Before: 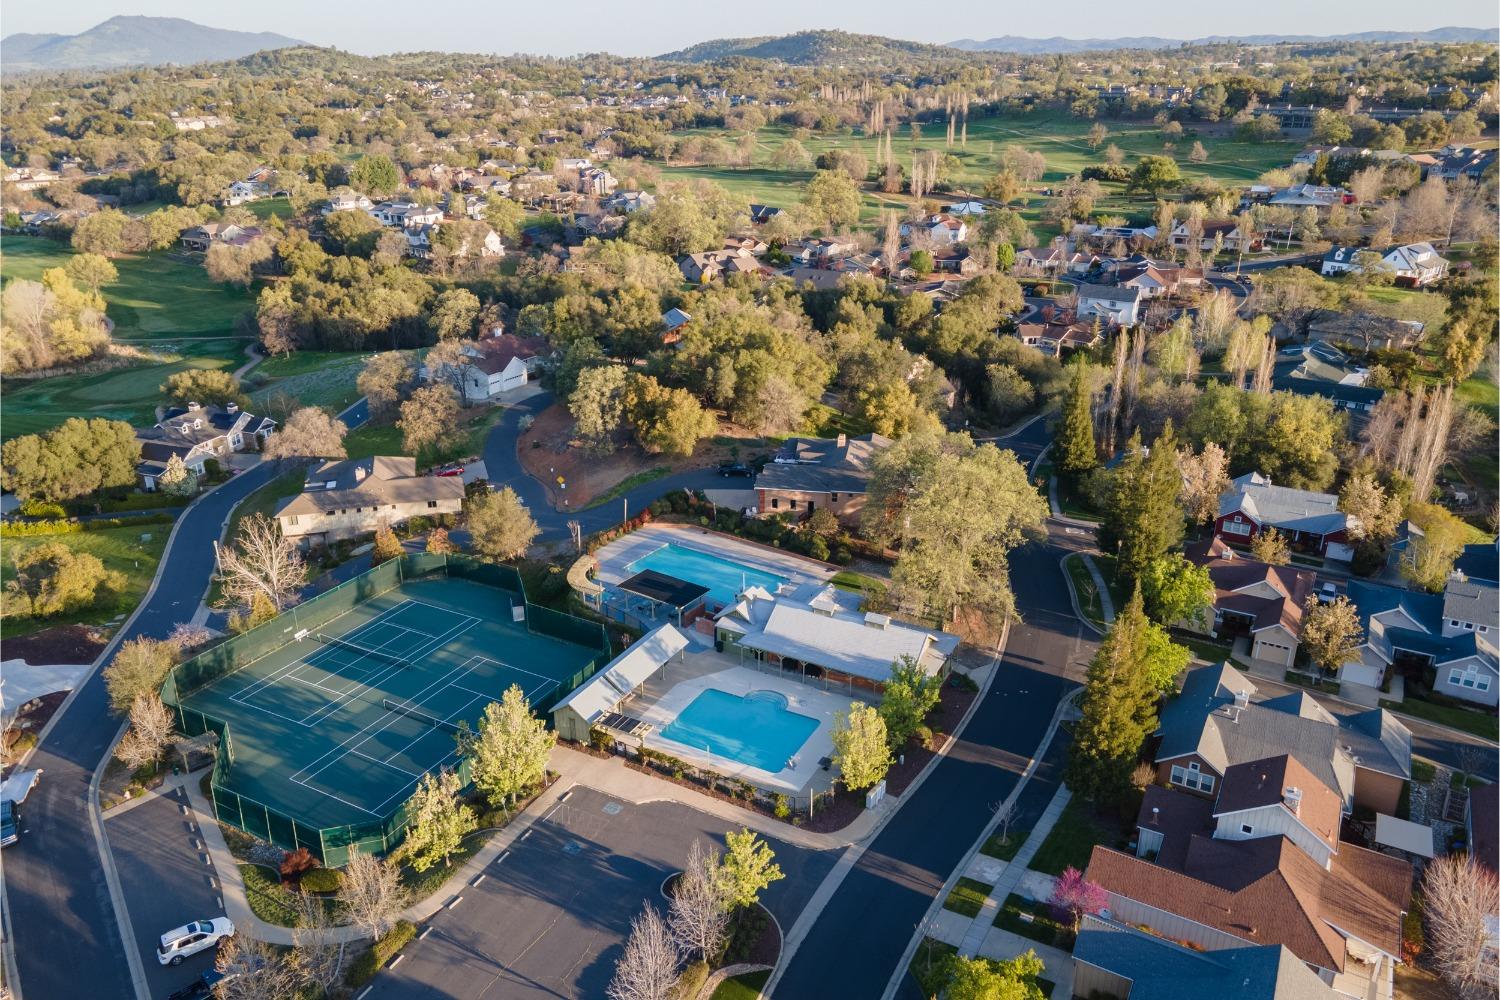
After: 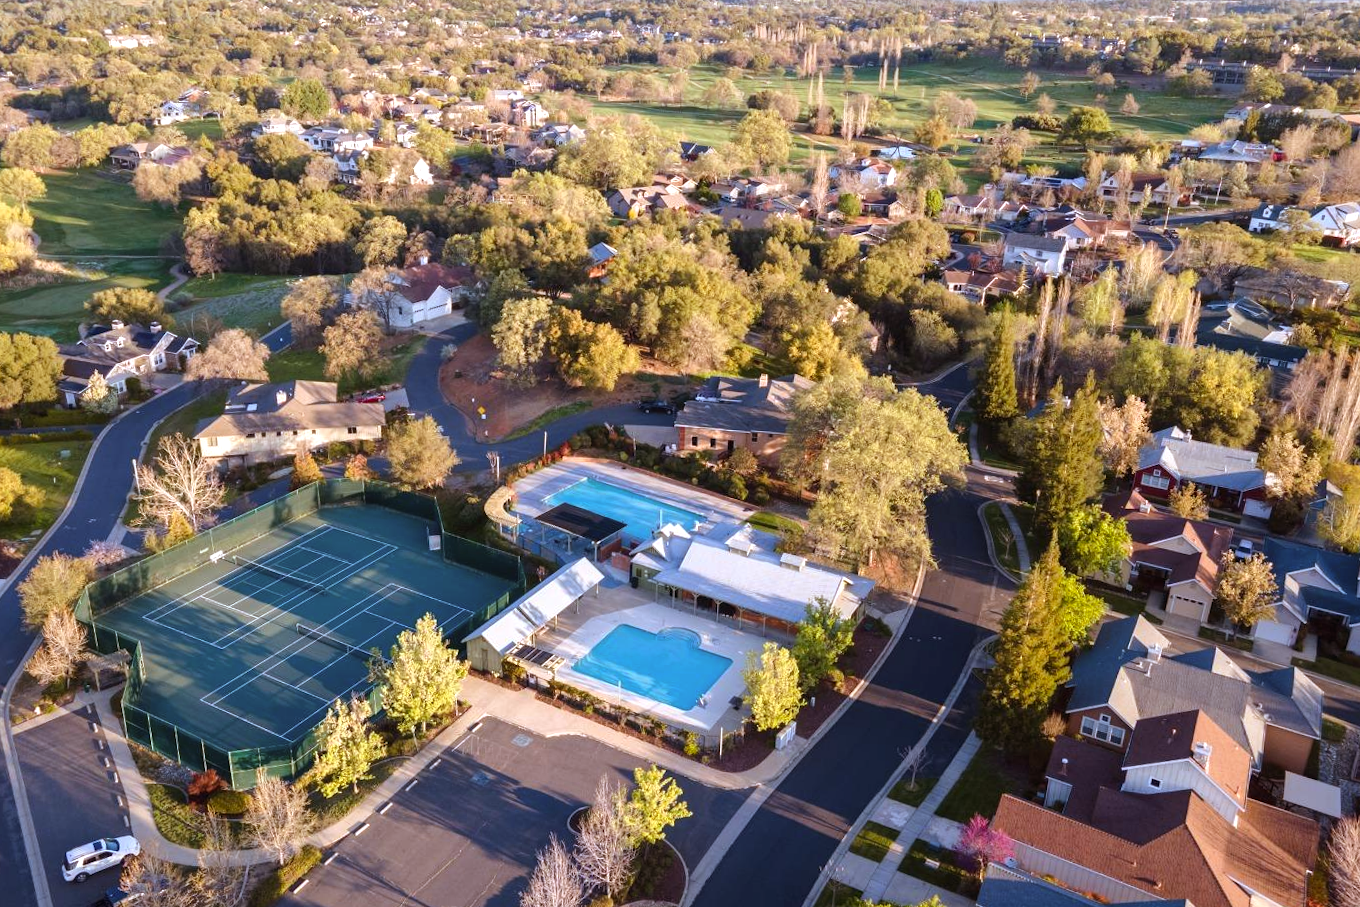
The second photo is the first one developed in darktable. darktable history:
white balance: red 0.984, blue 1.059
crop and rotate: angle -1.96°, left 3.097%, top 4.154%, right 1.586%, bottom 0.529%
exposure: black level correction 0, exposure 0.5 EV, compensate highlight preservation false
rgb levels: mode RGB, independent channels, levels [[0, 0.5, 1], [0, 0.521, 1], [0, 0.536, 1]]
